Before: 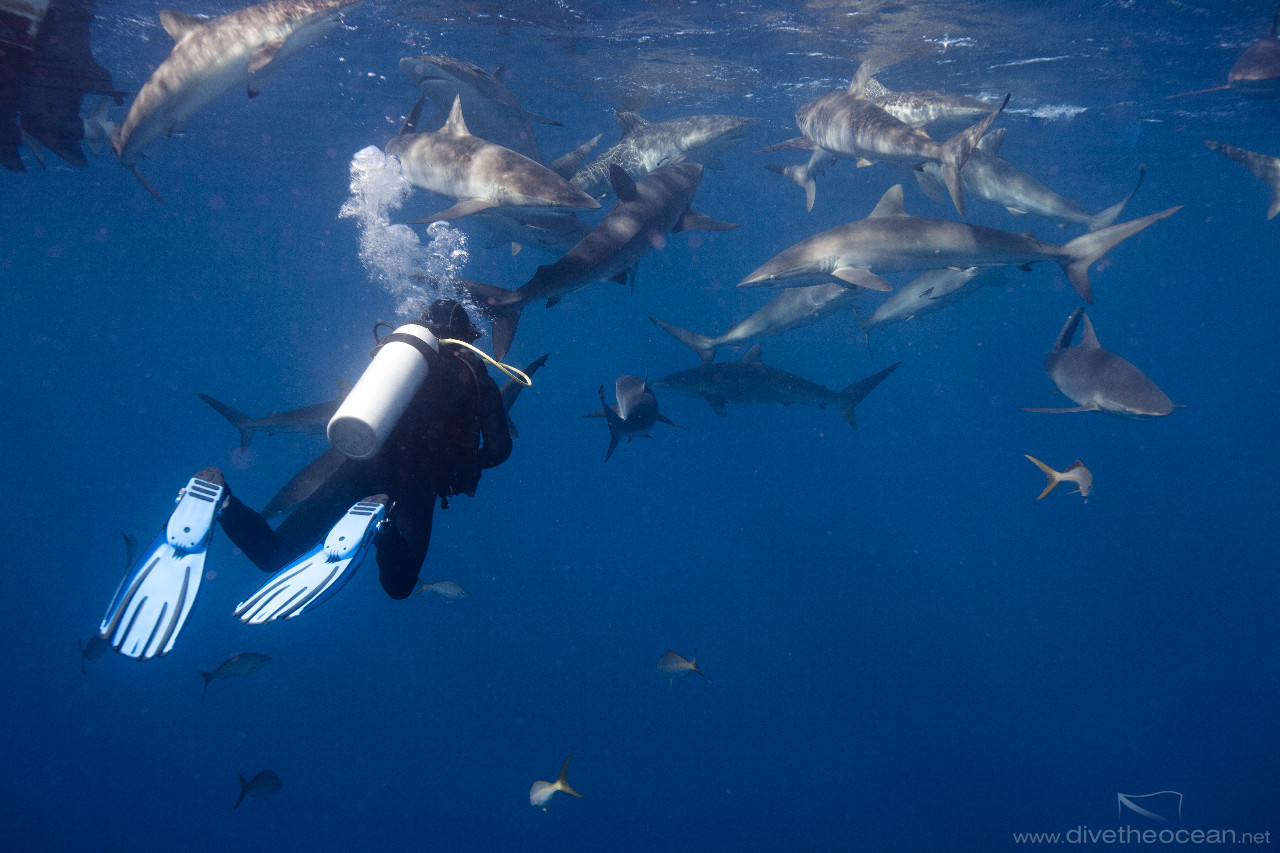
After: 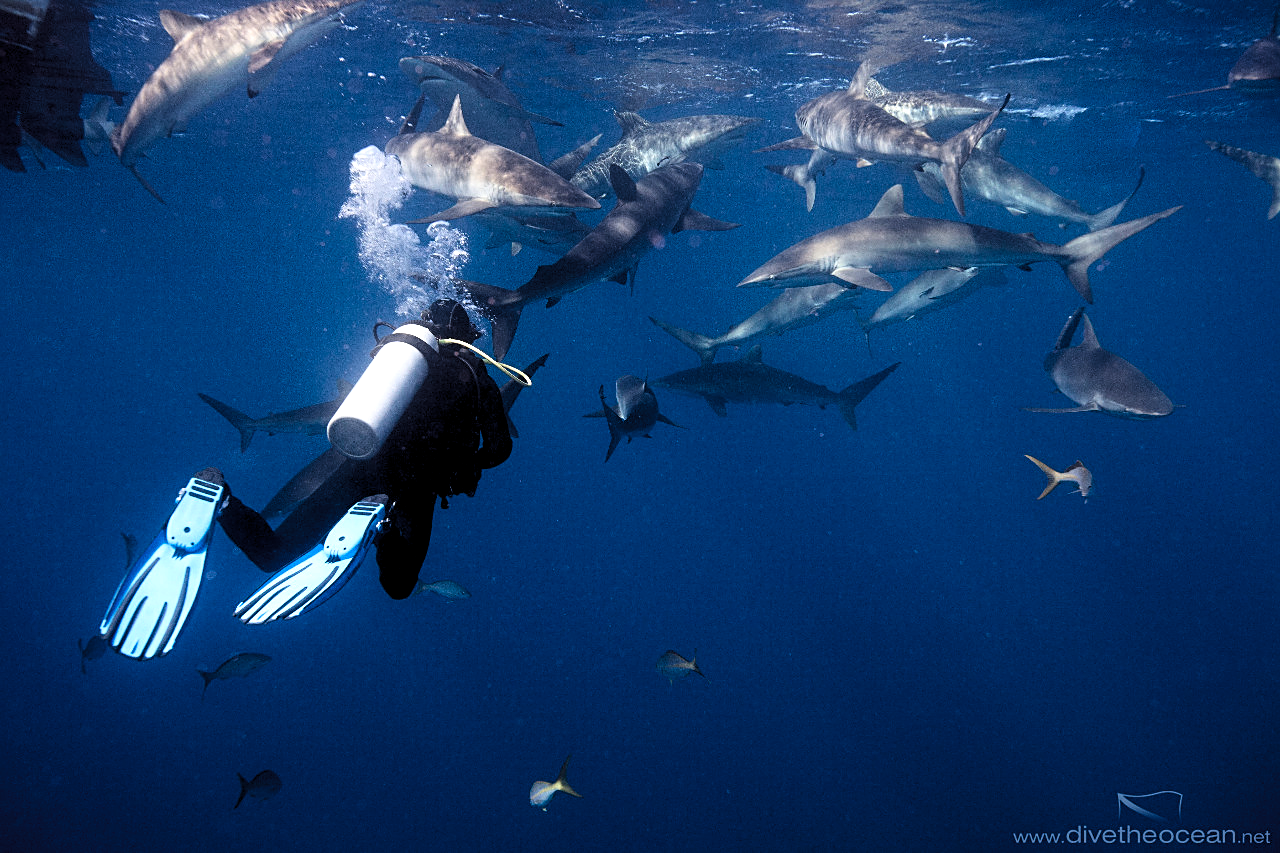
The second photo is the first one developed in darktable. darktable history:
tone curve: curves: ch0 [(0, 0.011) (0.139, 0.106) (0.295, 0.271) (0.499, 0.523) (0.739, 0.782) (0.857, 0.879) (1, 0.967)]; ch1 [(0, 0) (0.291, 0.229) (0.394, 0.365) (0.469, 0.456) (0.495, 0.497) (0.524, 0.53) (0.588, 0.62) (0.725, 0.779) (1, 1)]; ch2 [(0, 0) (0.125, 0.089) (0.35, 0.317) (0.437, 0.42) (0.502, 0.499) (0.537, 0.551) (0.613, 0.636) (1, 1)], color space Lab, independent channels, preserve colors none
sharpen: amount 0.5
levels: levels [0.062, 0.494, 0.925]
